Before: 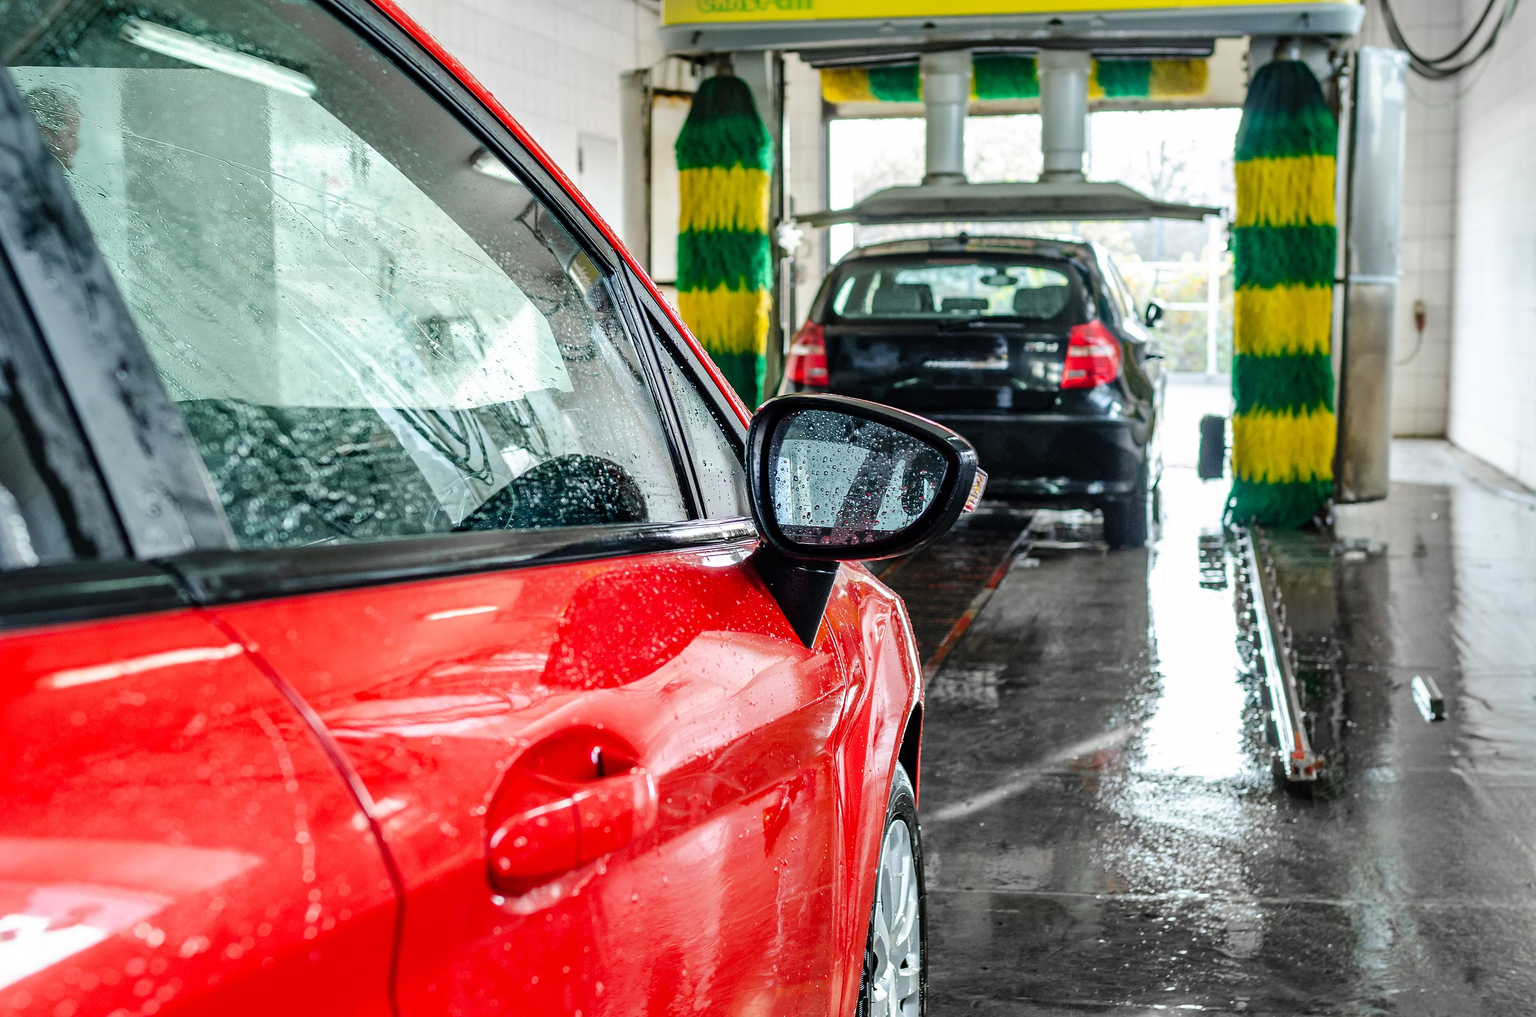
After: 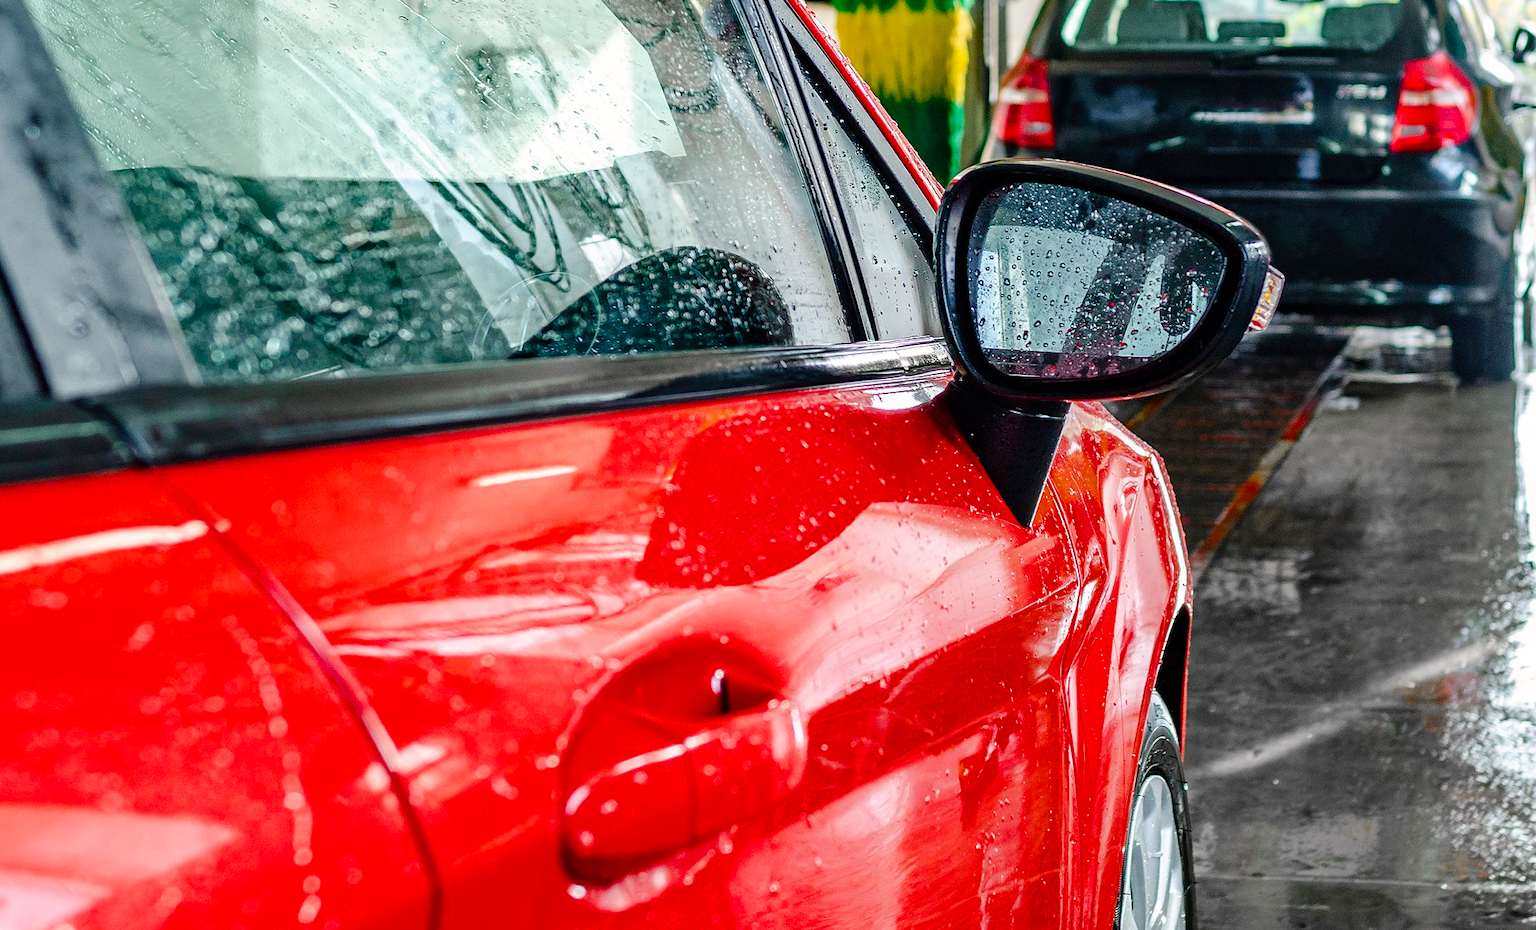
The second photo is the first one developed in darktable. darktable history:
color balance rgb: highlights gain › luminance 0.598%, highlights gain › chroma 0.368%, highlights gain › hue 42.56°, perceptual saturation grading › global saturation 0.59%, perceptual saturation grading › mid-tones 6.458%, perceptual saturation grading › shadows 71.404%
crop: left 6.479%, top 27.912%, right 24.342%, bottom 8.784%
